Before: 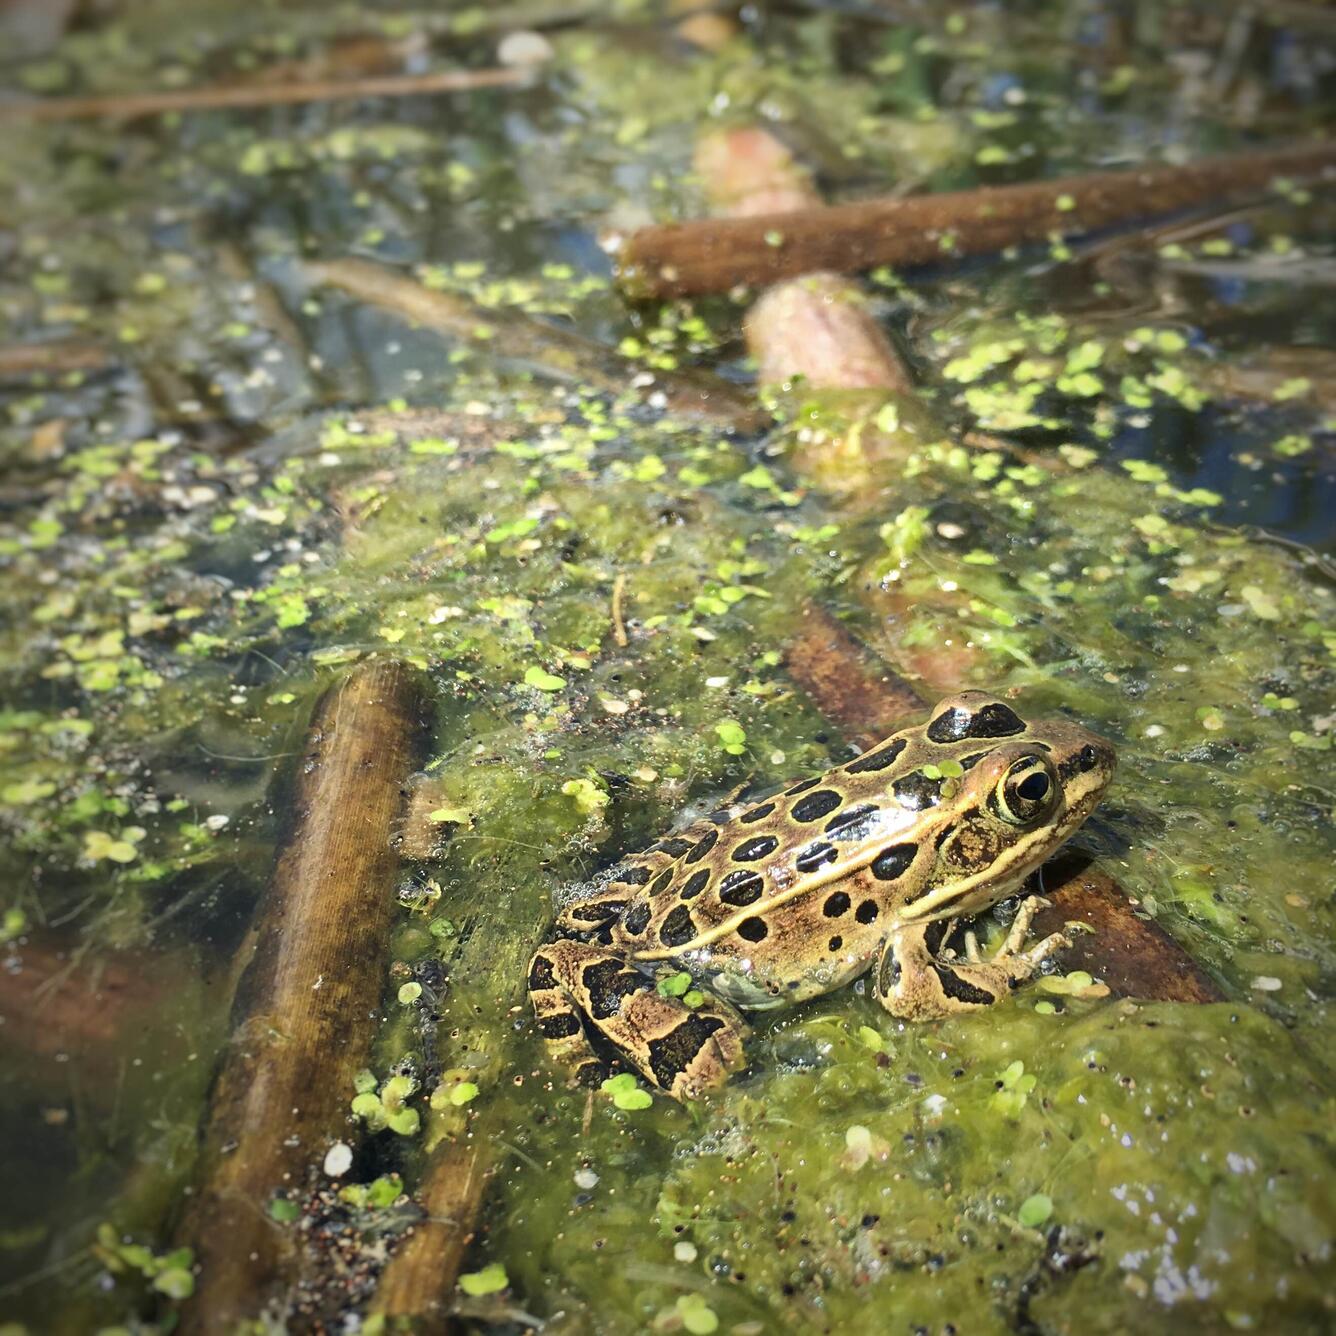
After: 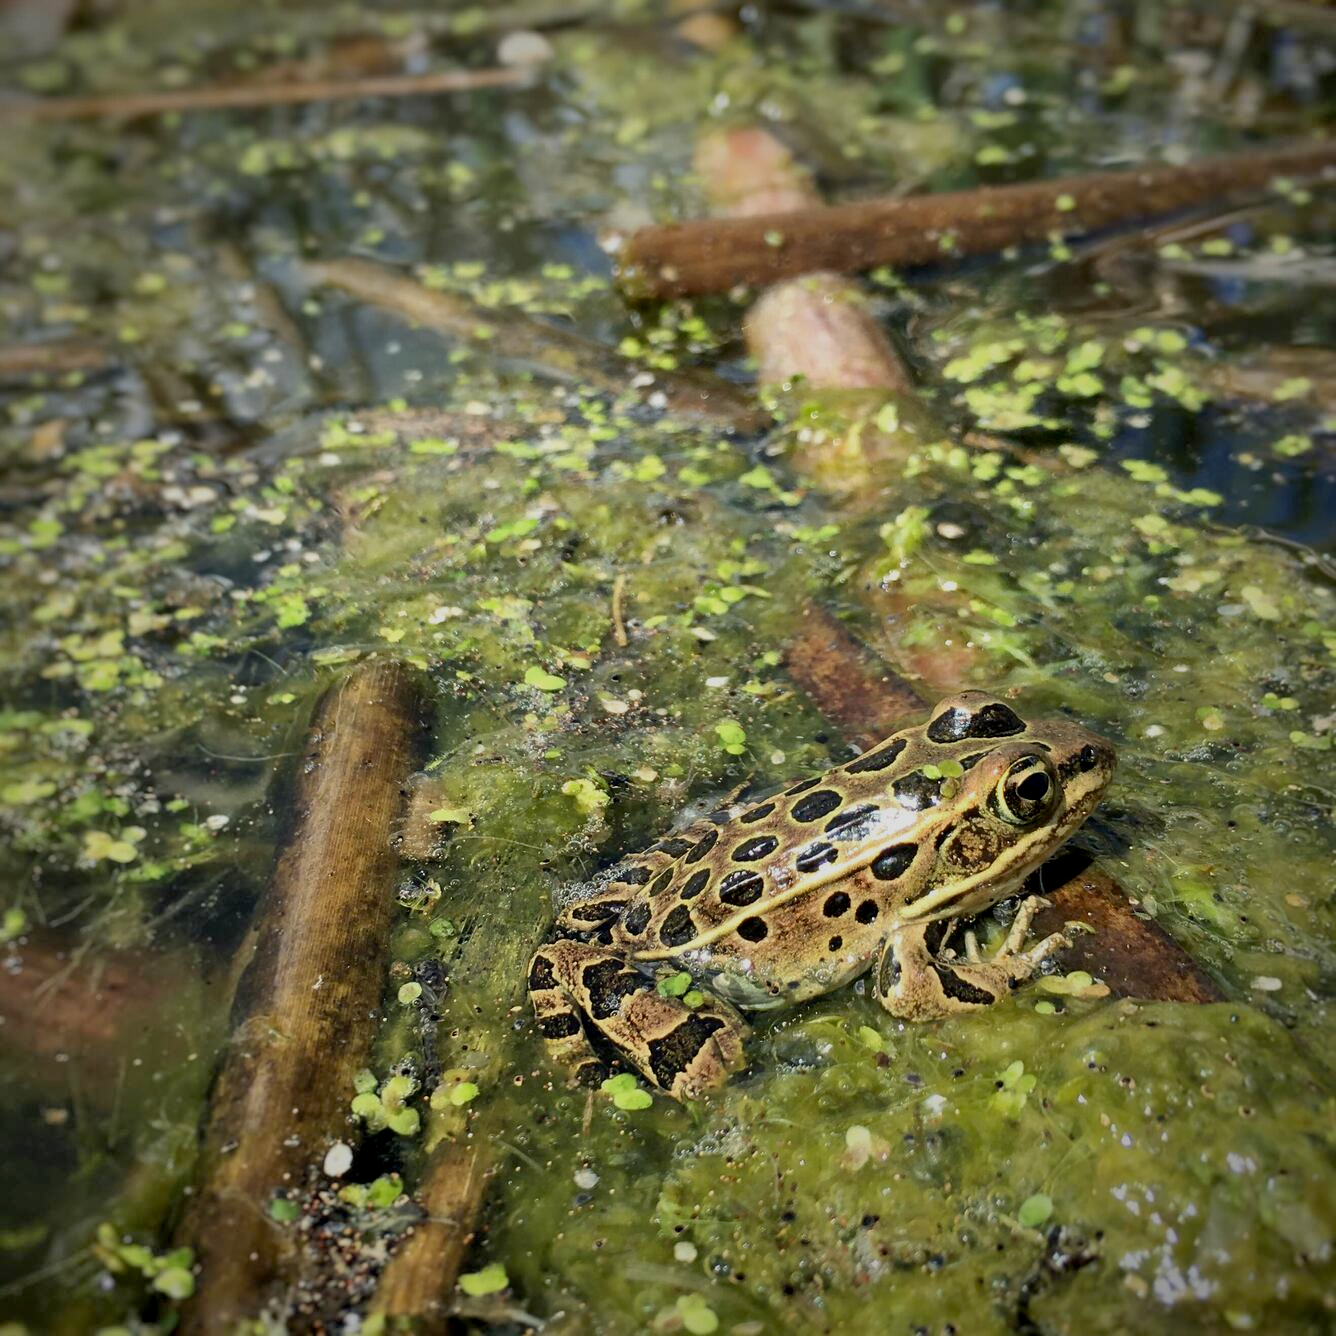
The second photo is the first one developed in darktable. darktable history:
shadows and highlights: soften with gaussian
tone equalizer: on, module defaults
exposure: black level correction 0.011, exposure -0.478 EV, compensate highlight preservation false
